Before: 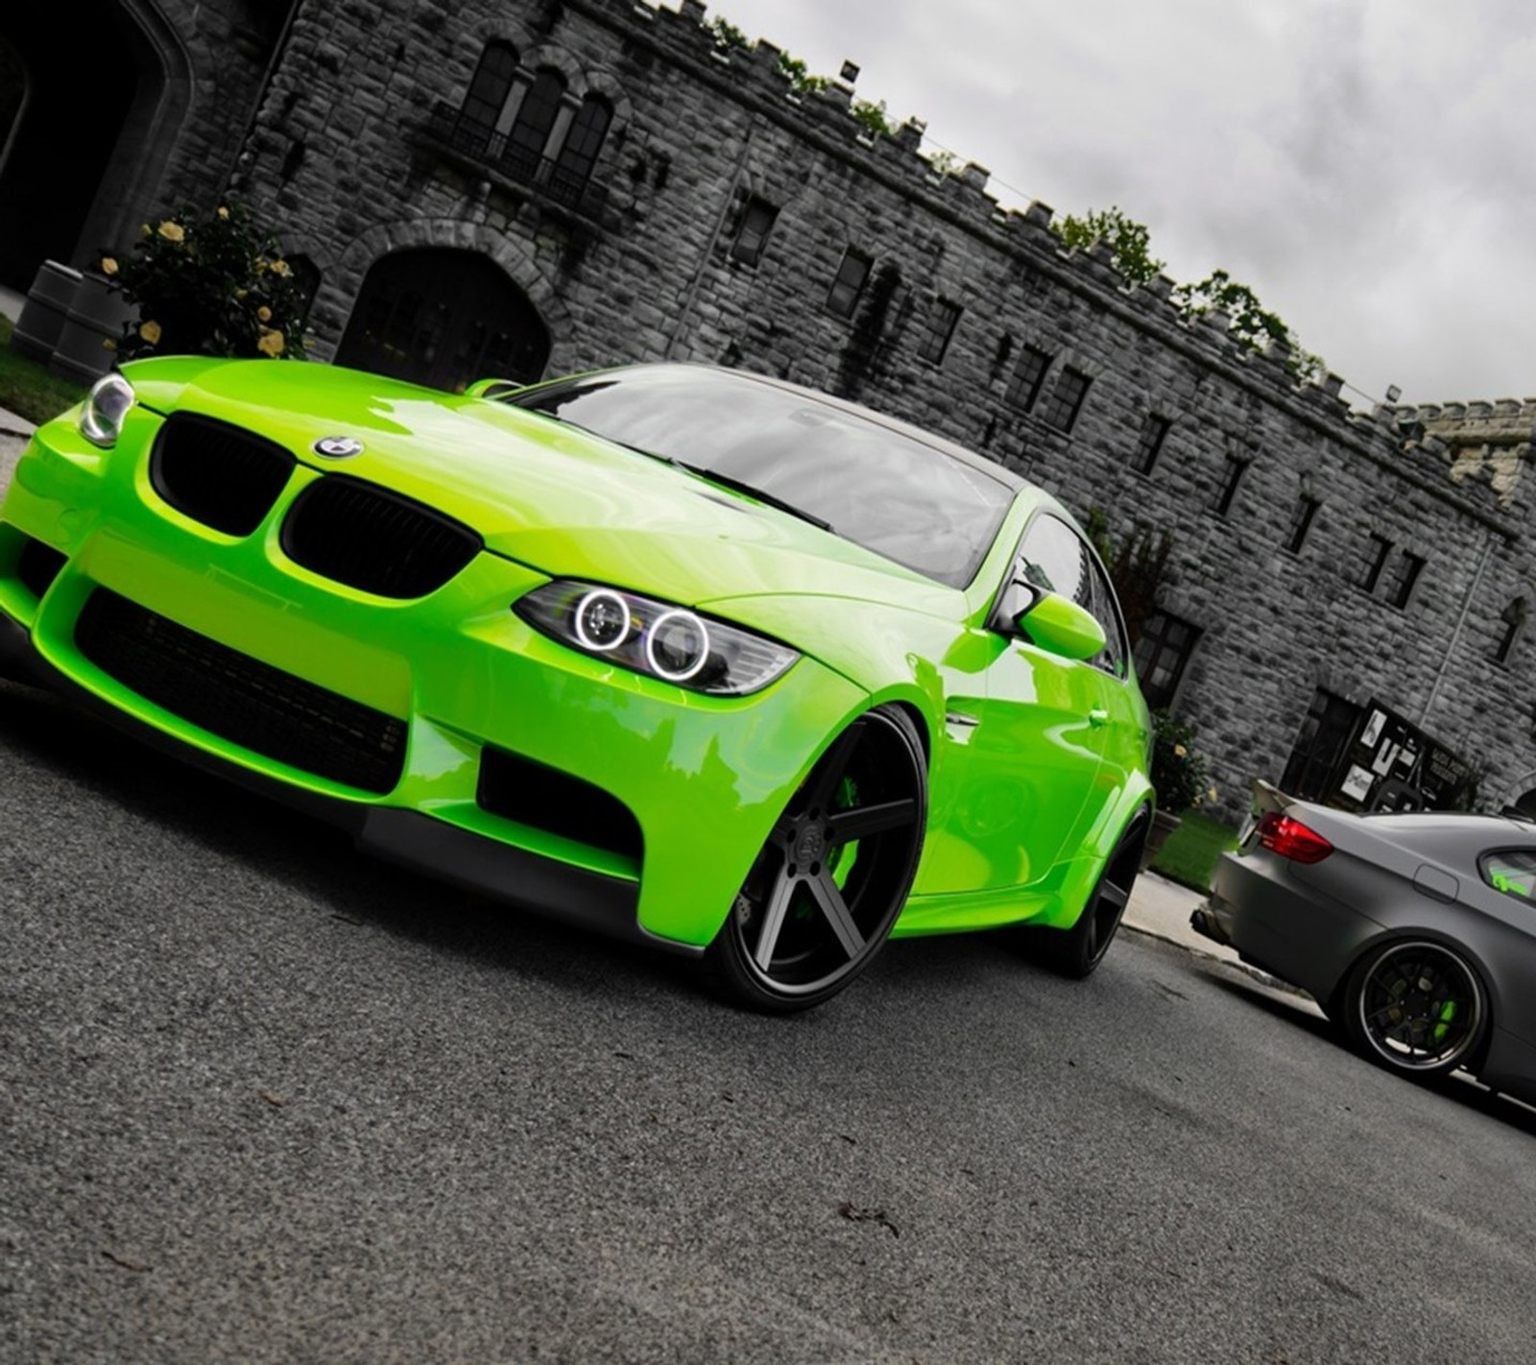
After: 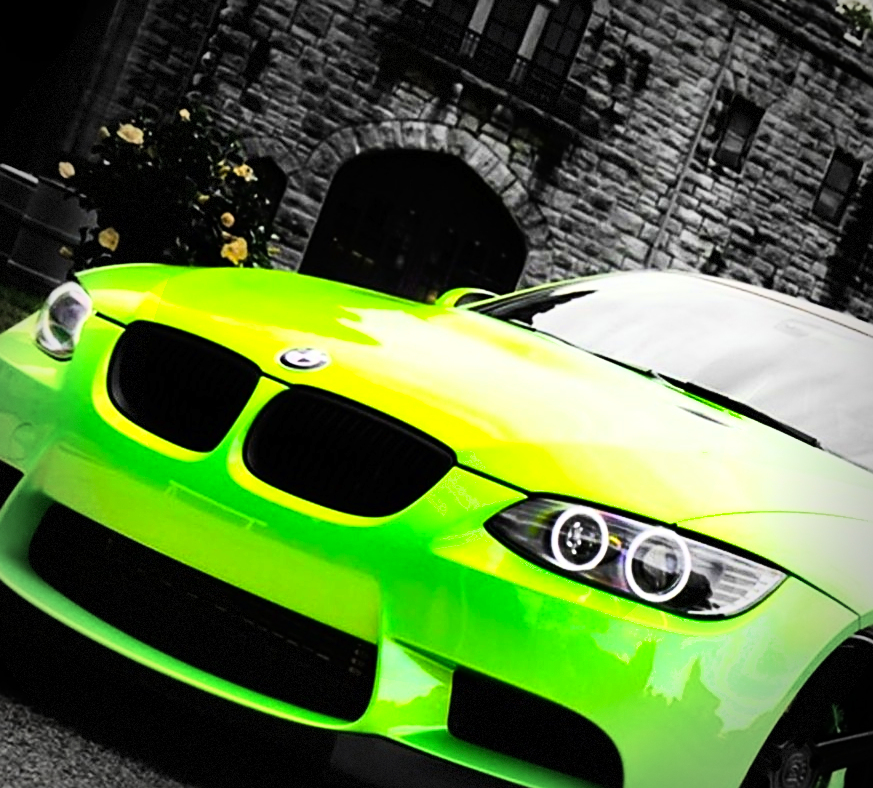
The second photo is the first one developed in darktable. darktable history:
crop and rotate: left 3.052%, top 7.562%, right 42.326%, bottom 36.976%
sharpen: on, module defaults
vignetting: fall-off start 67.11%, width/height ratio 1.013, dithering 8-bit output, unbound false
shadows and highlights: radius 106.9, shadows 23.33, highlights -57.92, low approximation 0.01, soften with gaussian
base curve: curves: ch0 [(0, 0) (0.007, 0.004) (0.027, 0.03) (0.046, 0.07) (0.207, 0.54) (0.442, 0.872) (0.673, 0.972) (1, 1)], preserve colors average RGB
color balance rgb: perceptual saturation grading › global saturation 8.238%, perceptual saturation grading › shadows 3.646%, global vibrance 14.71%
exposure: exposure -0.068 EV, compensate highlight preservation false
